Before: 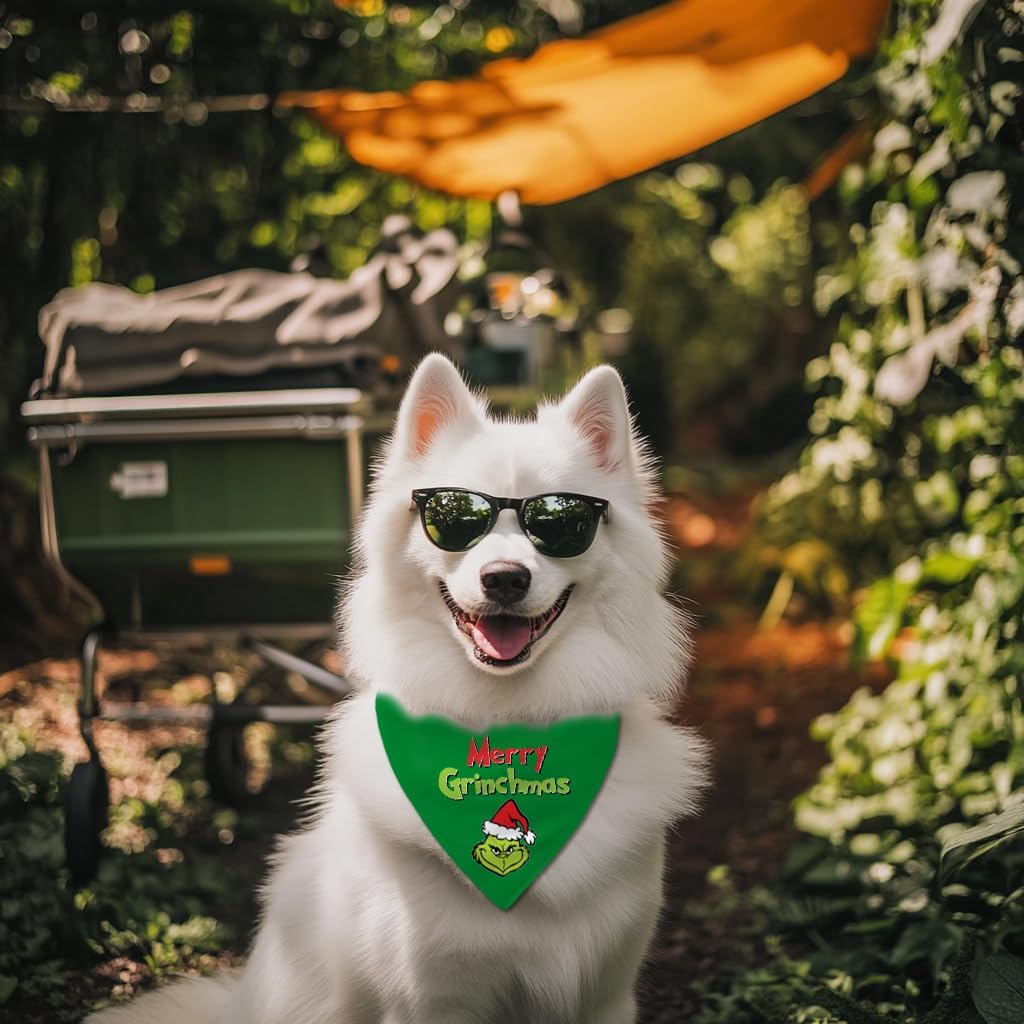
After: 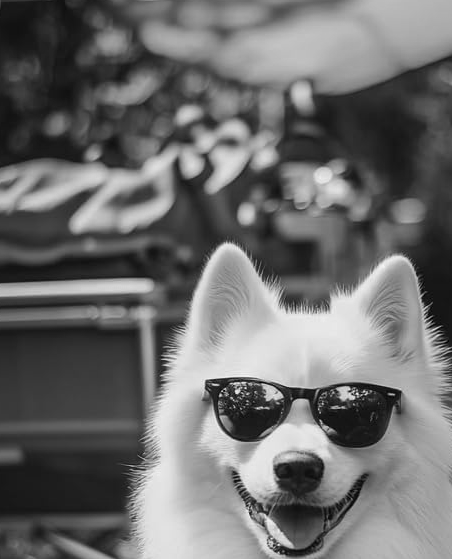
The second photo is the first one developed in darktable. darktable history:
color zones: curves: ch0 [(0, 0.613) (0.01, 0.613) (0.245, 0.448) (0.498, 0.529) (0.642, 0.665) (0.879, 0.777) (0.99, 0.613)]; ch1 [(0, 0) (0.143, 0) (0.286, 0) (0.429, 0) (0.571, 0) (0.714, 0) (0.857, 0)]
crop: left 20.247%, top 10.75%, right 35.524%, bottom 34.618%
